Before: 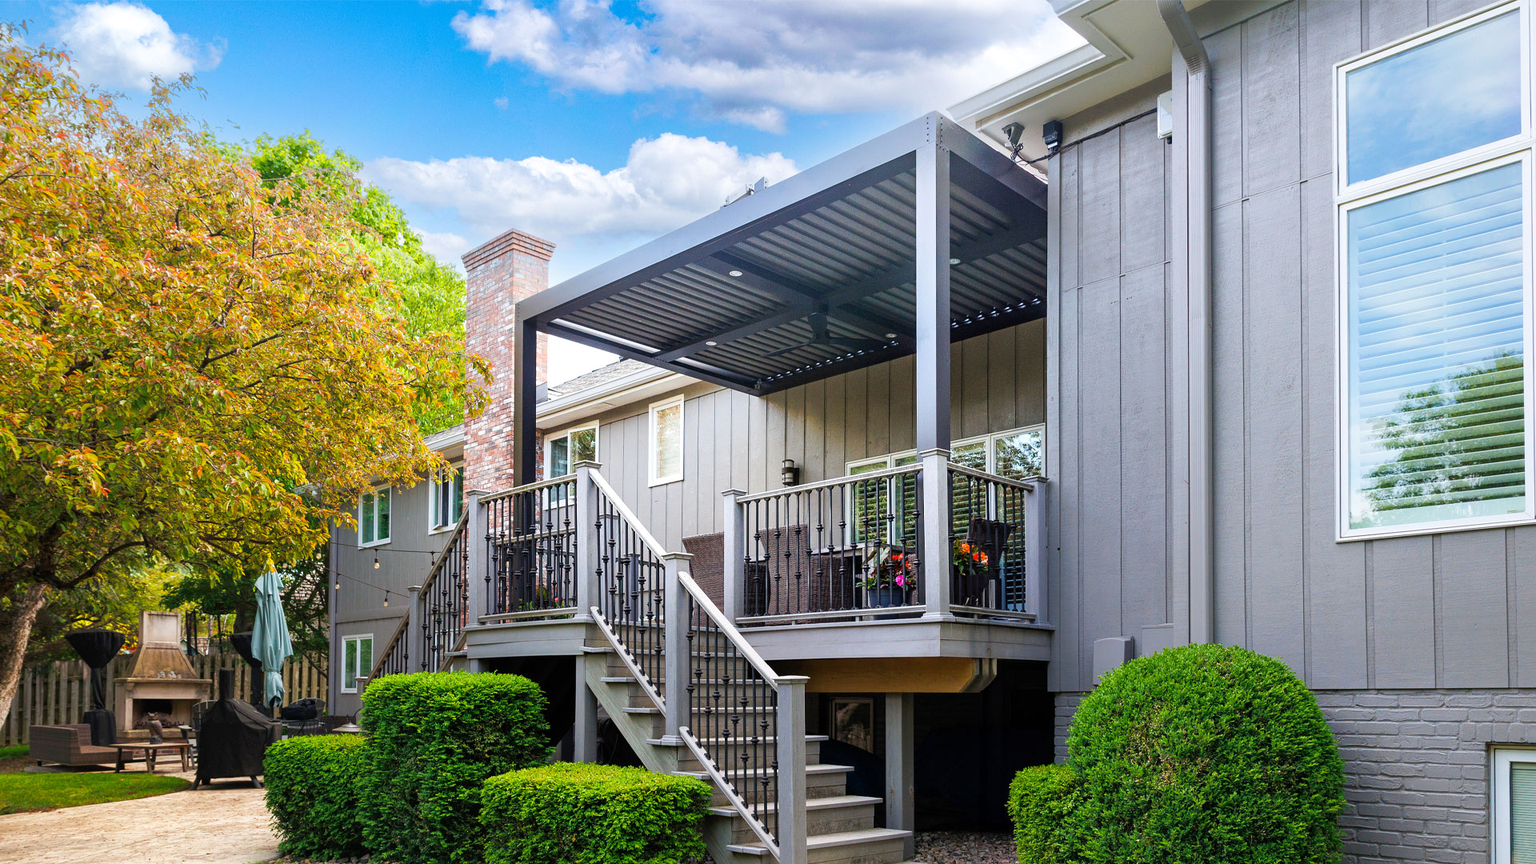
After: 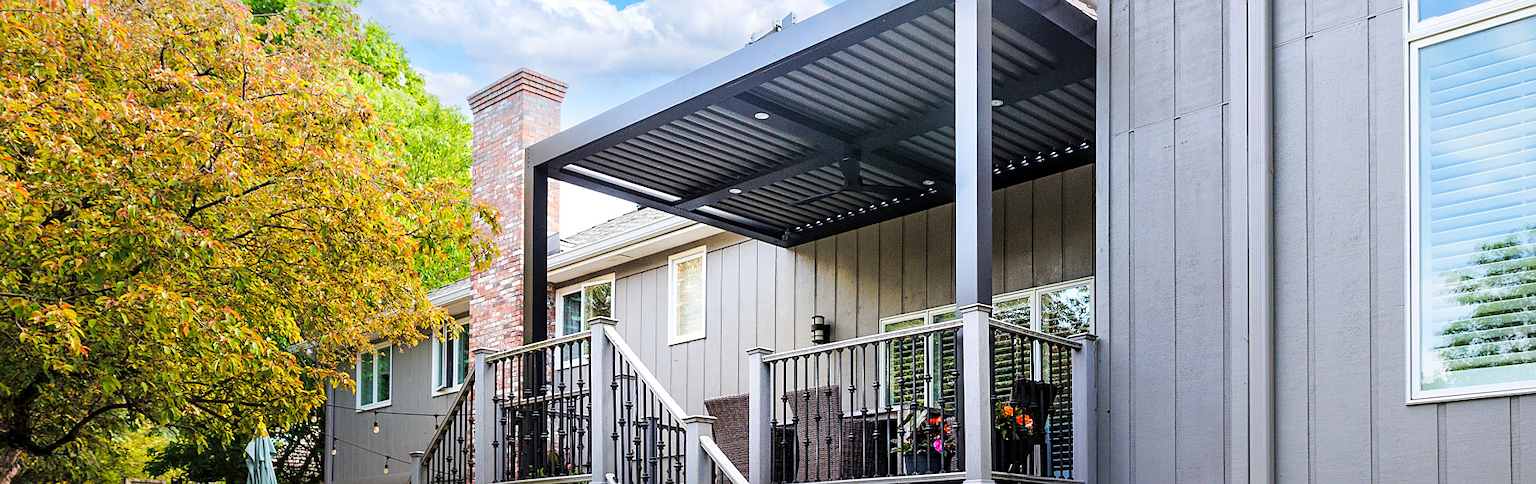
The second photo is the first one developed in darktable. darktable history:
tone curve: curves: ch0 [(0.029, 0) (0.134, 0.063) (0.249, 0.198) (0.378, 0.365) (0.499, 0.529) (1, 1)], color space Lab, linked channels, preserve colors none
crop: left 1.744%, top 19.225%, right 5.069%, bottom 28.357%
sharpen: radius 1.559, amount 0.373, threshold 1.271
